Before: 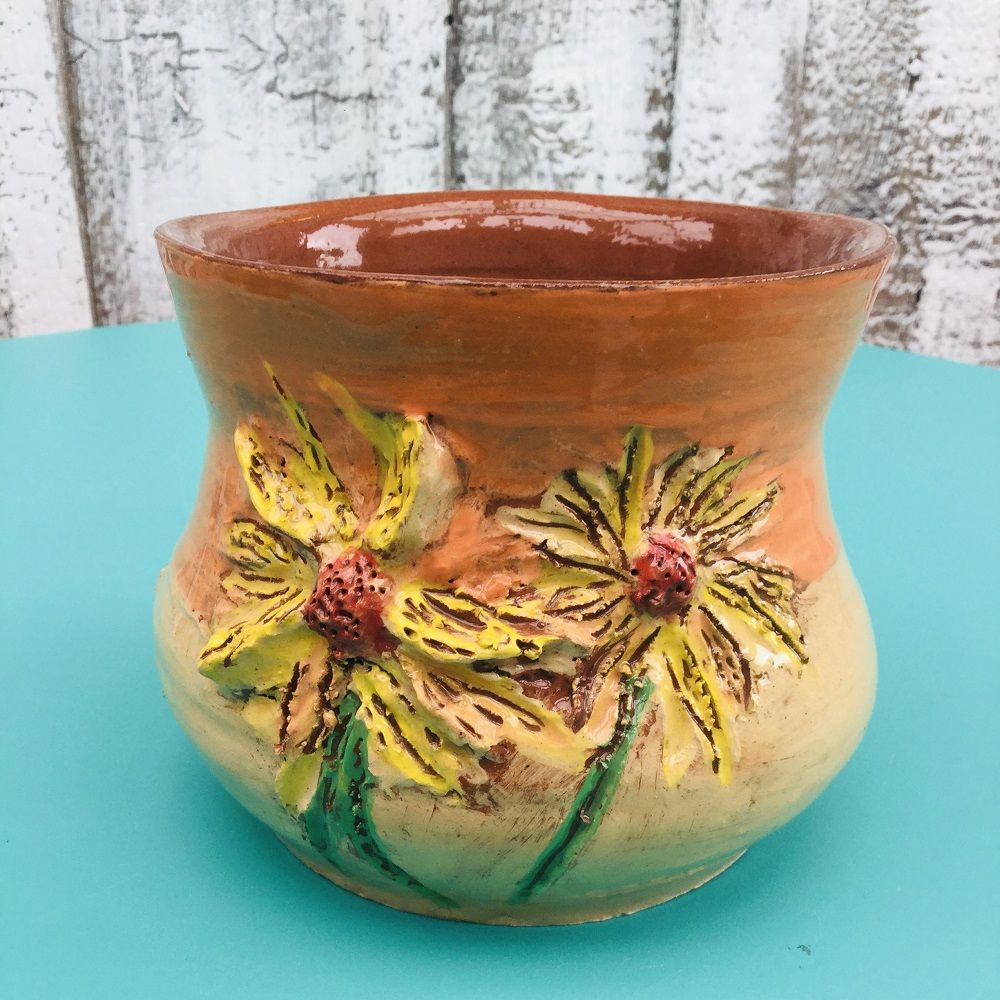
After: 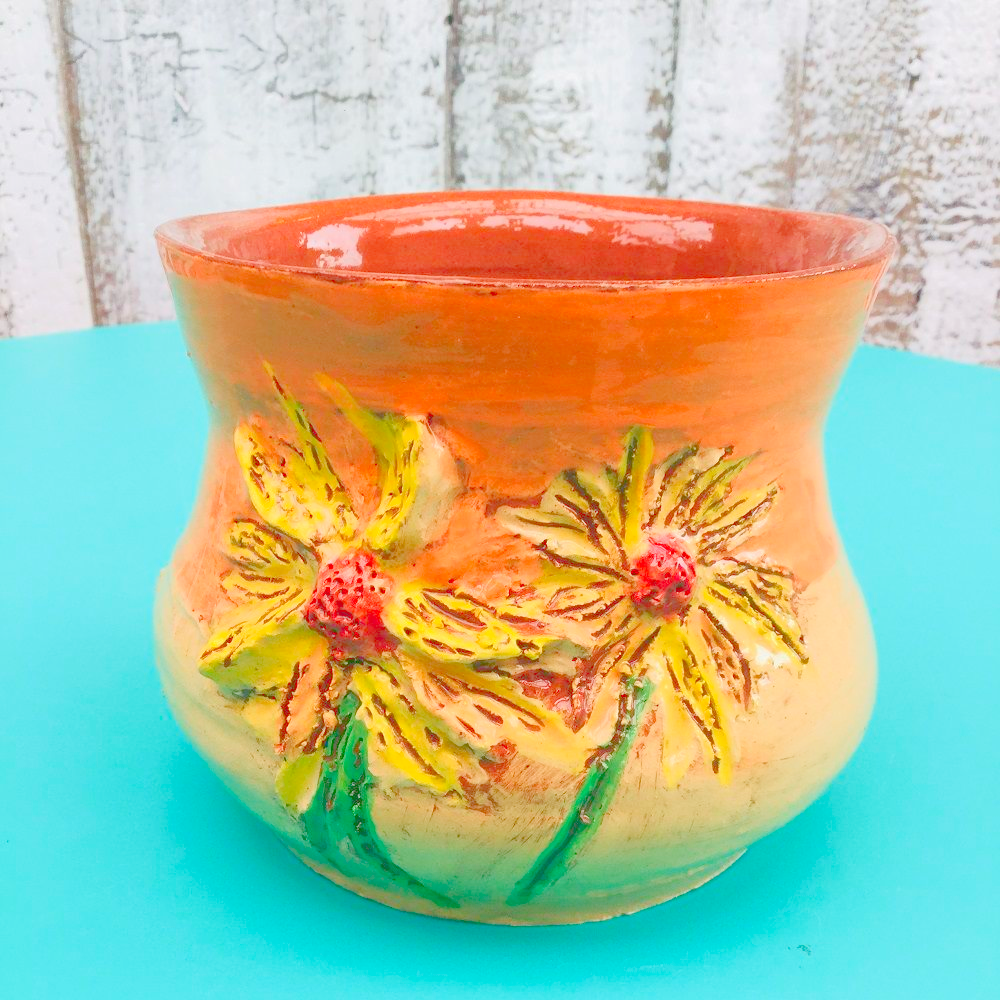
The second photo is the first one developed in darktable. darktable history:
exposure: compensate highlight preservation false
tone curve: curves: ch0 [(0, 0) (0.003, 0.275) (0.011, 0.288) (0.025, 0.309) (0.044, 0.326) (0.069, 0.346) (0.1, 0.37) (0.136, 0.396) (0.177, 0.432) (0.224, 0.473) (0.277, 0.516) (0.335, 0.566) (0.399, 0.611) (0.468, 0.661) (0.543, 0.711) (0.623, 0.761) (0.709, 0.817) (0.801, 0.867) (0.898, 0.911) (1, 1)], color space Lab, linked channels, preserve colors none
